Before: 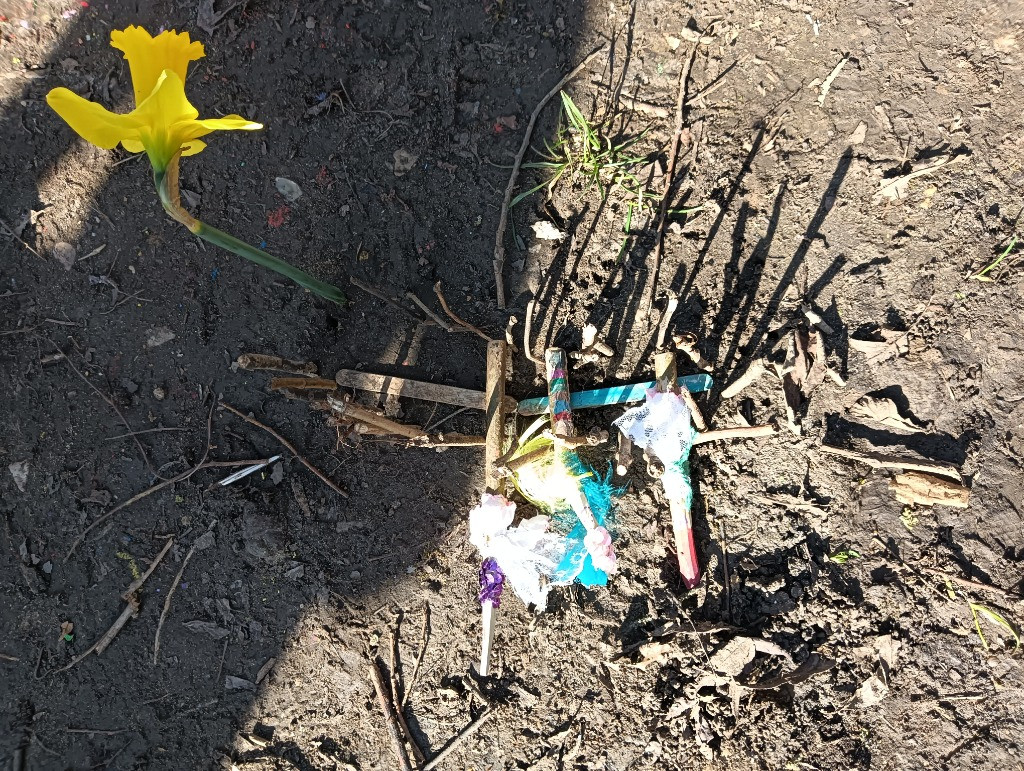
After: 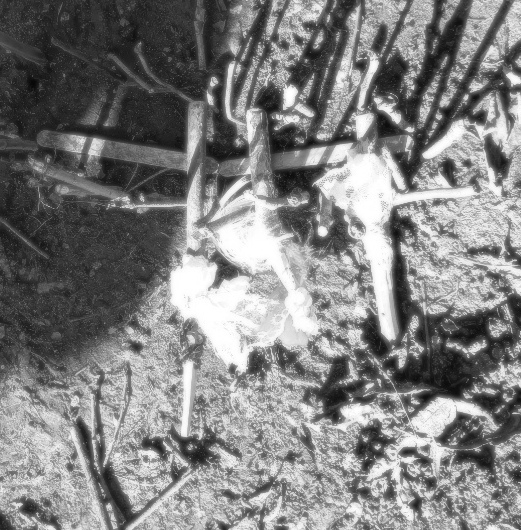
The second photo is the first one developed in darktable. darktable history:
monochrome: a 2.21, b -1.33, size 2.2
tone equalizer: on, module defaults
soften: size 8.67%, mix 49%
crop and rotate: left 29.237%, top 31.152%, right 19.807%
